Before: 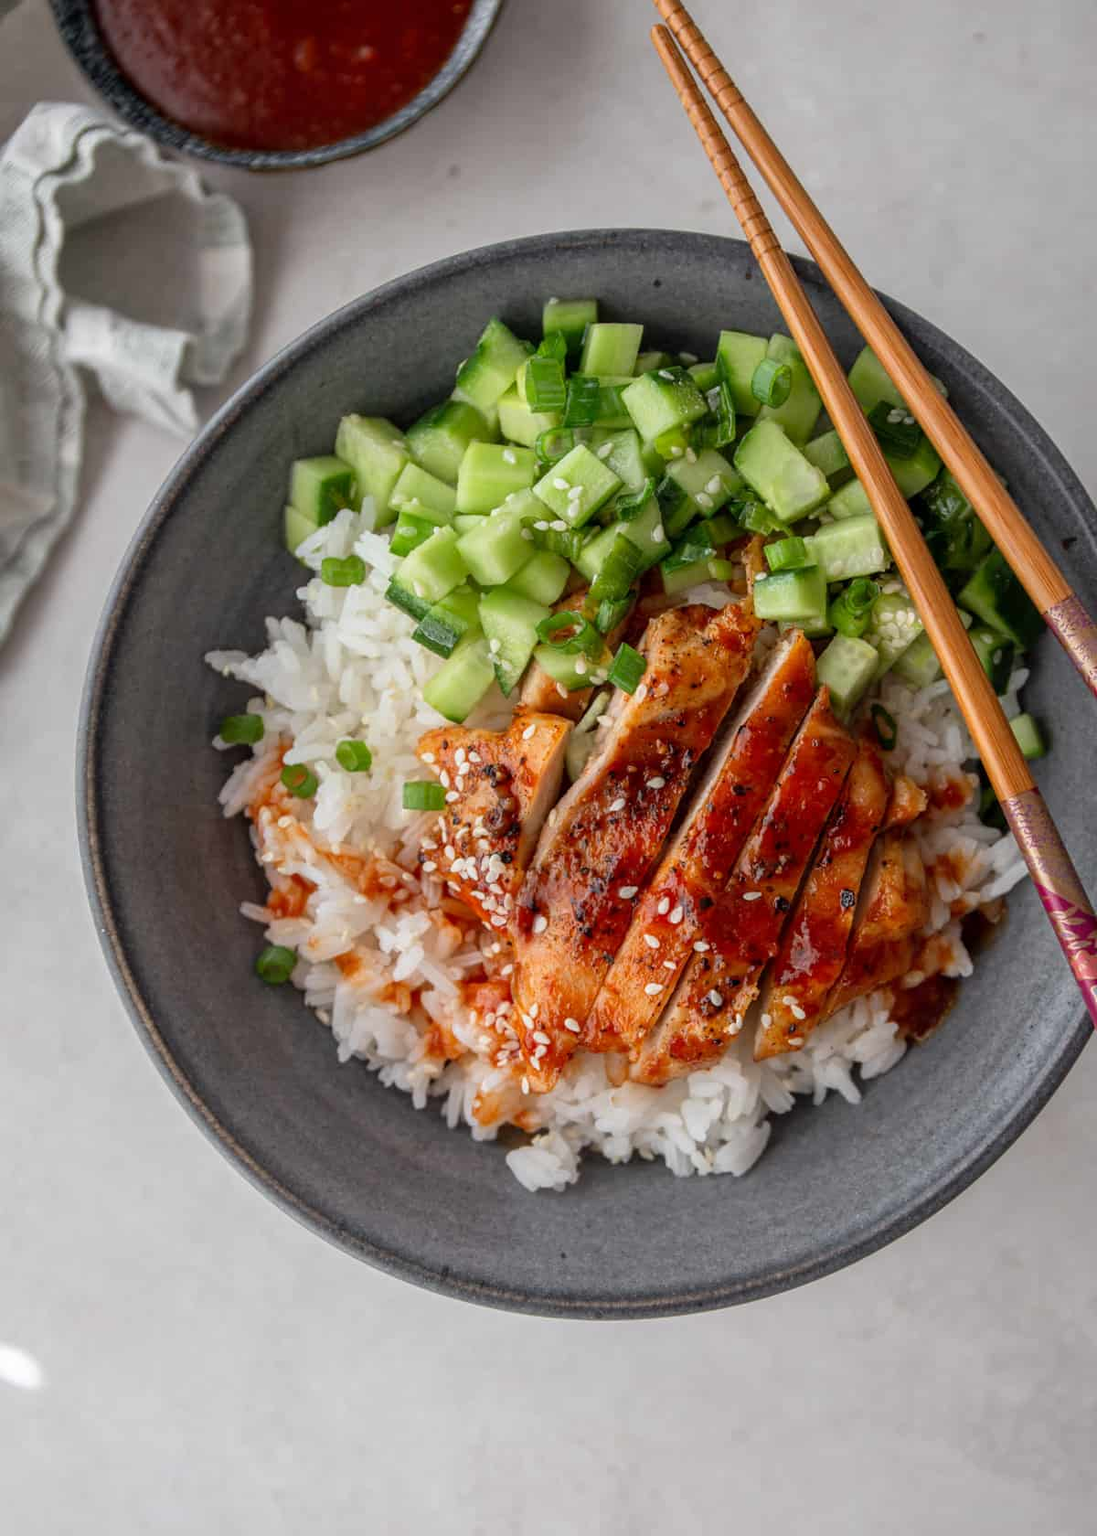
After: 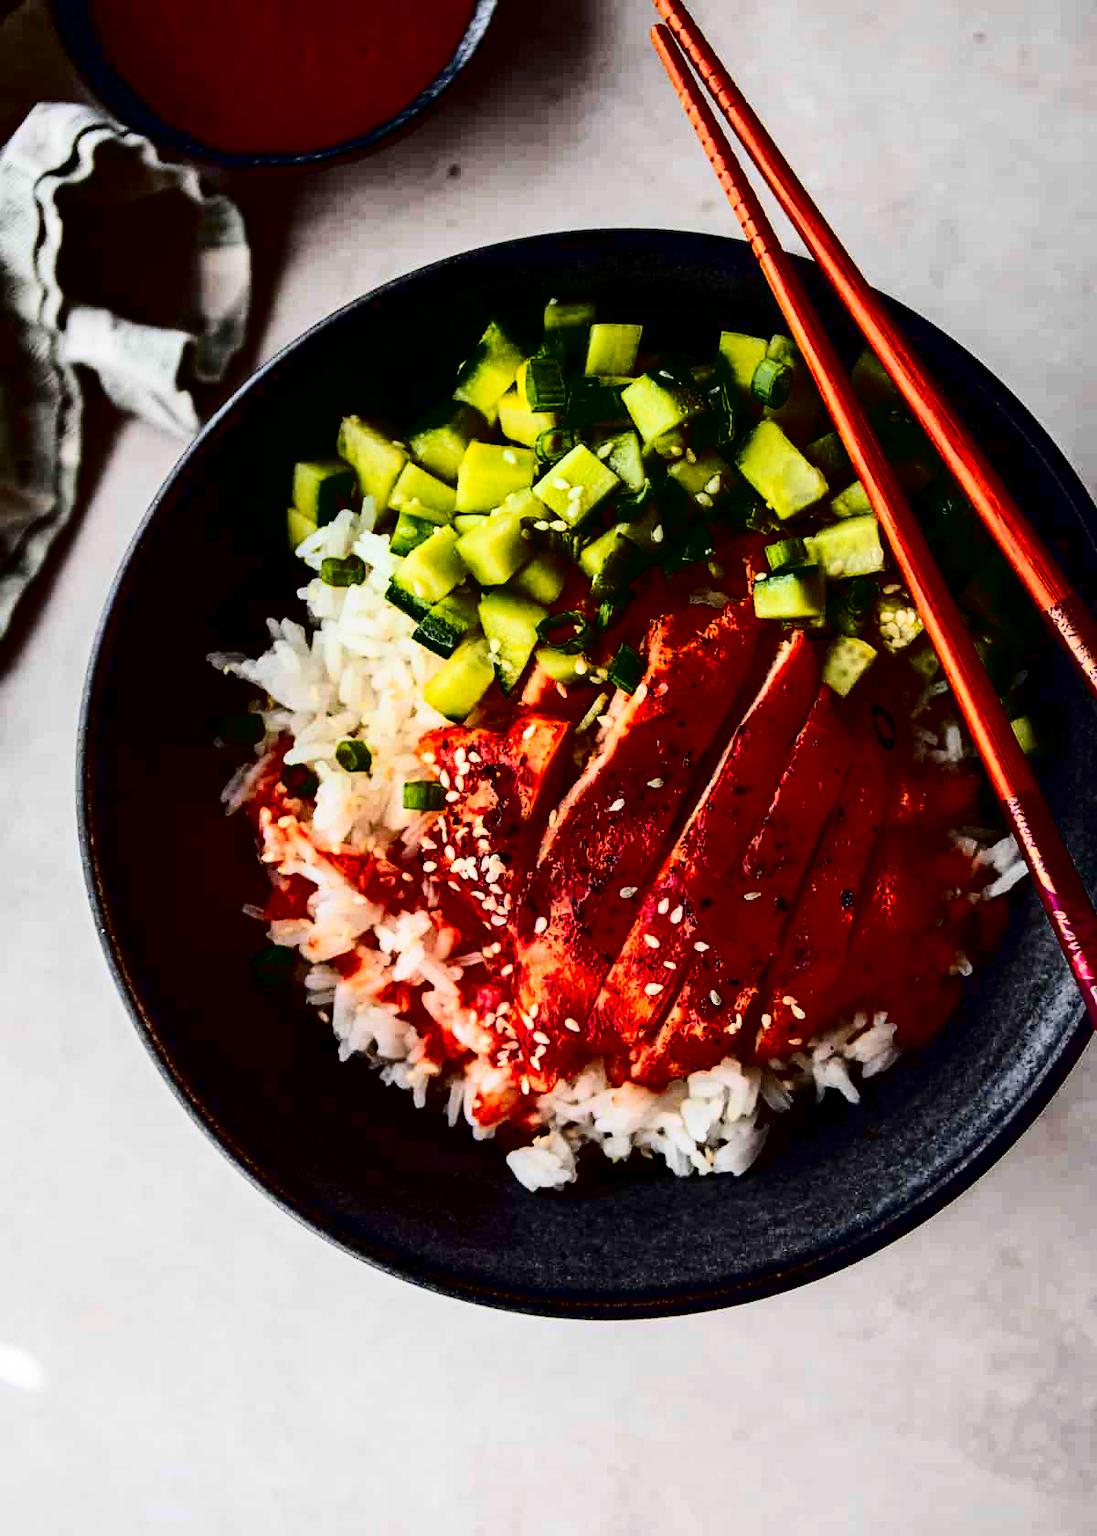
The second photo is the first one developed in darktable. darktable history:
color balance rgb: perceptual saturation grading › global saturation -3%
color zones: curves: ch1 [(0.309, 0.524) (0.41, 0.329) (0.508, 0.509)]; ch2 [(0.25, 0.457) (0.75, 0.5)]
contrast brightness saturation: contrast 0.77, brightness -1, saturation 1
